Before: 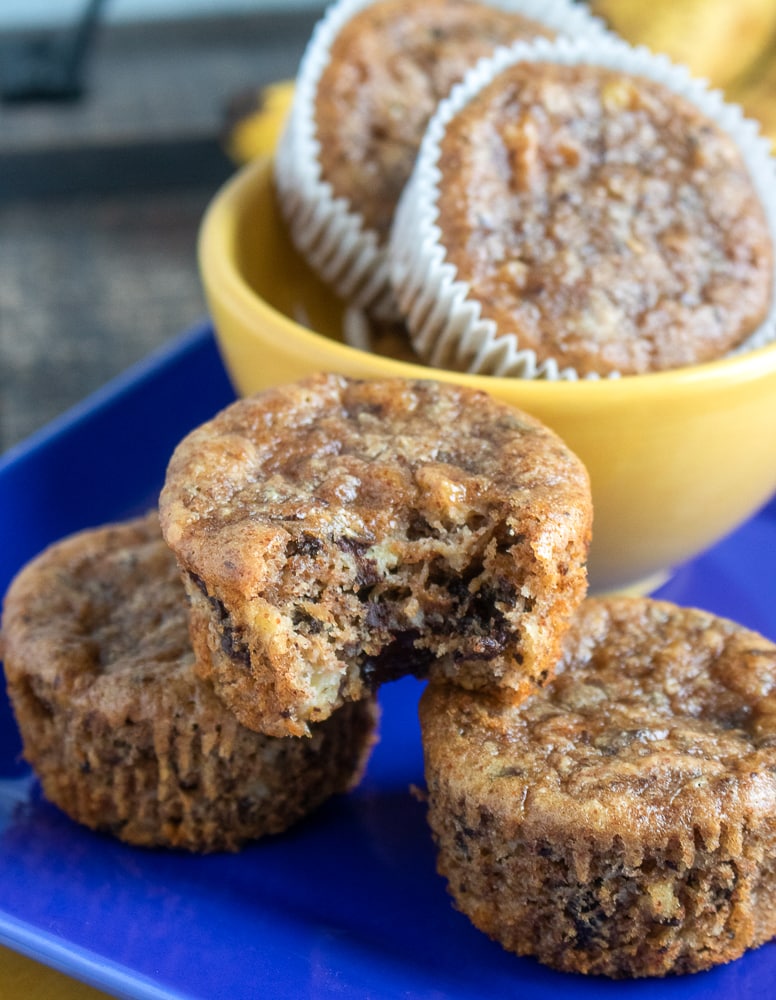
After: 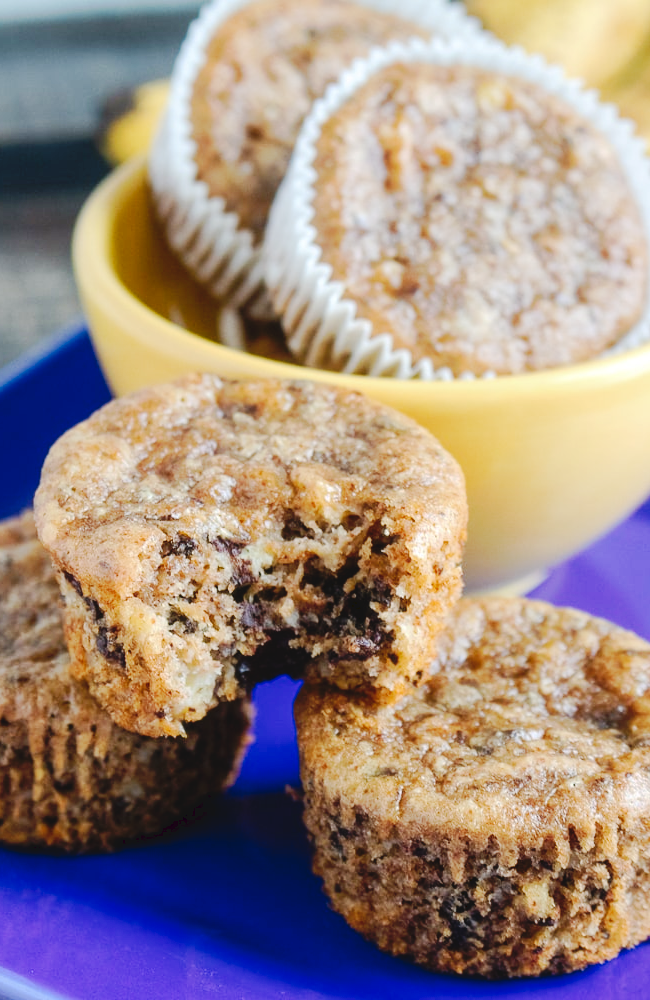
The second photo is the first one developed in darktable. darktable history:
crop: left 16.145%
tone curve: curves: ch0 [(0, 0) (0.003, 0.058) (0.011, 0.059) (0.025, 0.061) (0.044, 0.067) (0.069, 0.084) (0.1, 0.102) (0.136, 0.124) (0.177, 0.171) (0.224, 0.246) (0.277, 0.324) (0.335, 0.411) (0.399, 0.509) (0.468, 0.605) (0.543, 0.688) (0.623, 0.738) (0.709, 0.798) (0.801, 0.852) (0.898, 0.911) (1, 1)], preserve colors none
